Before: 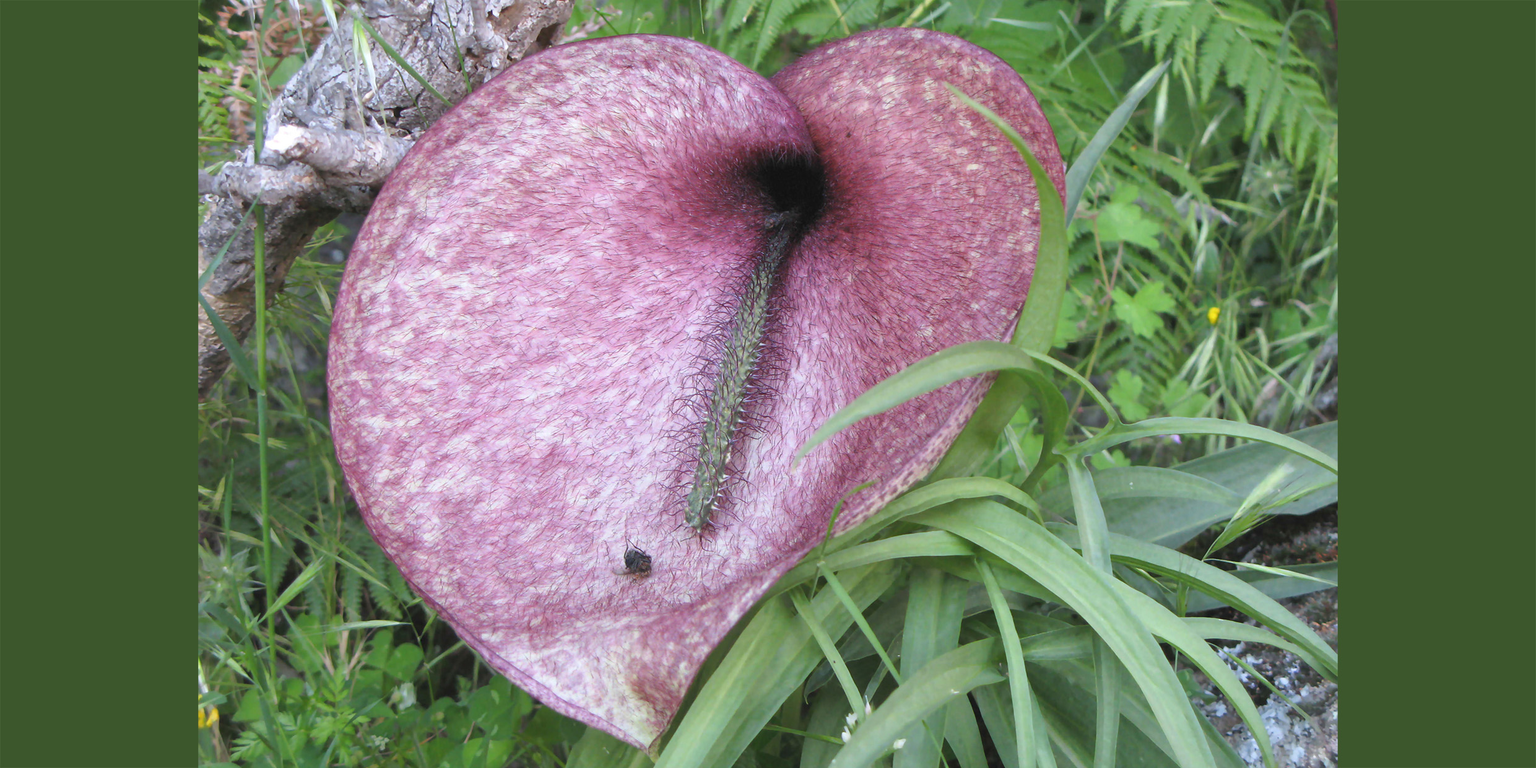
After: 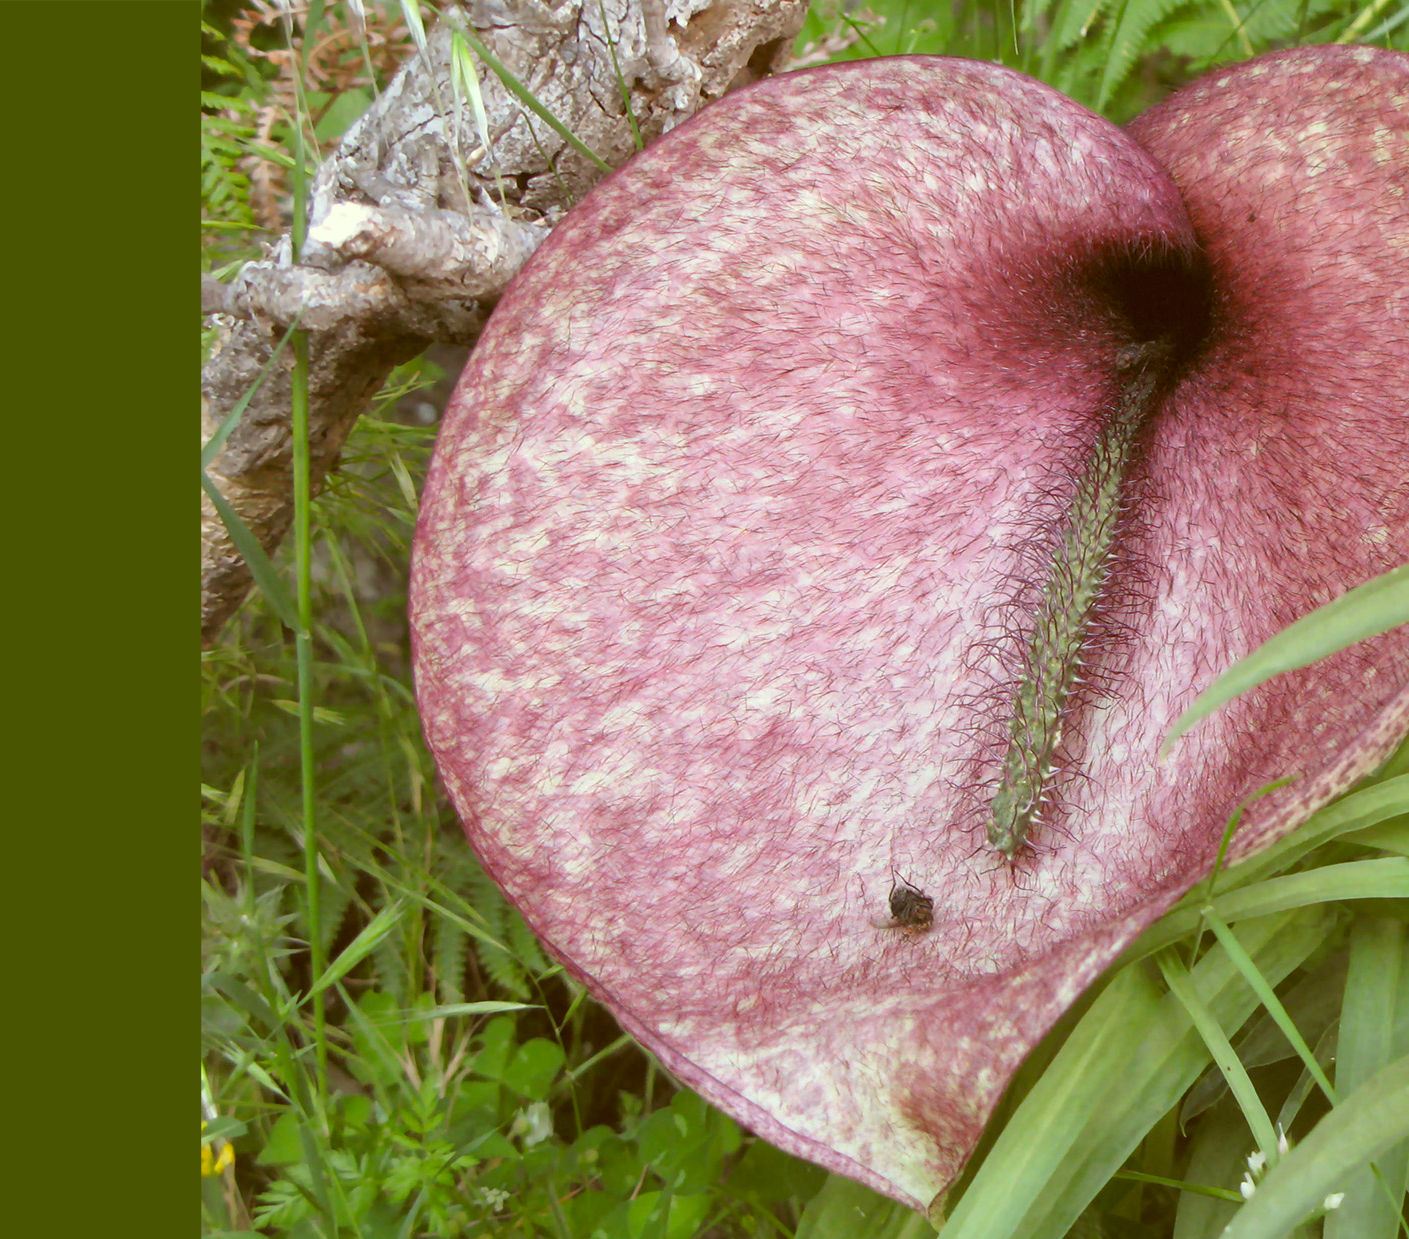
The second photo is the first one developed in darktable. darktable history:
crop: left 4.834%, right 38.372%
color correction: highlights a* -5.46, highlights b* 9.8, shadows a* 9.89, shadows b* 24.27
